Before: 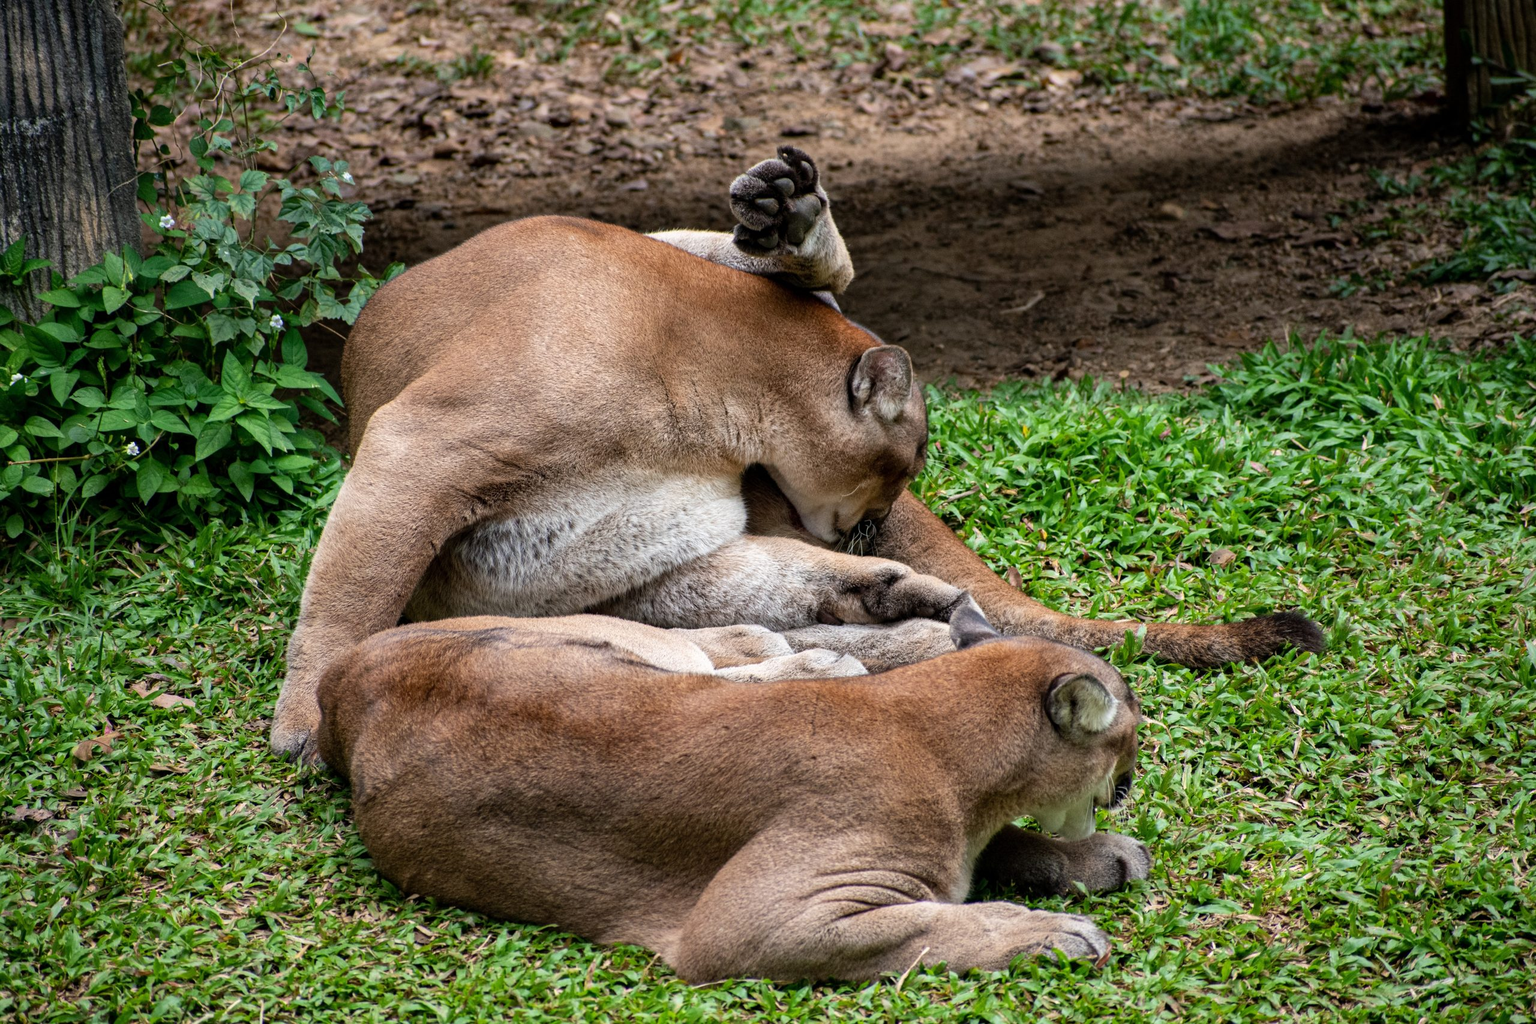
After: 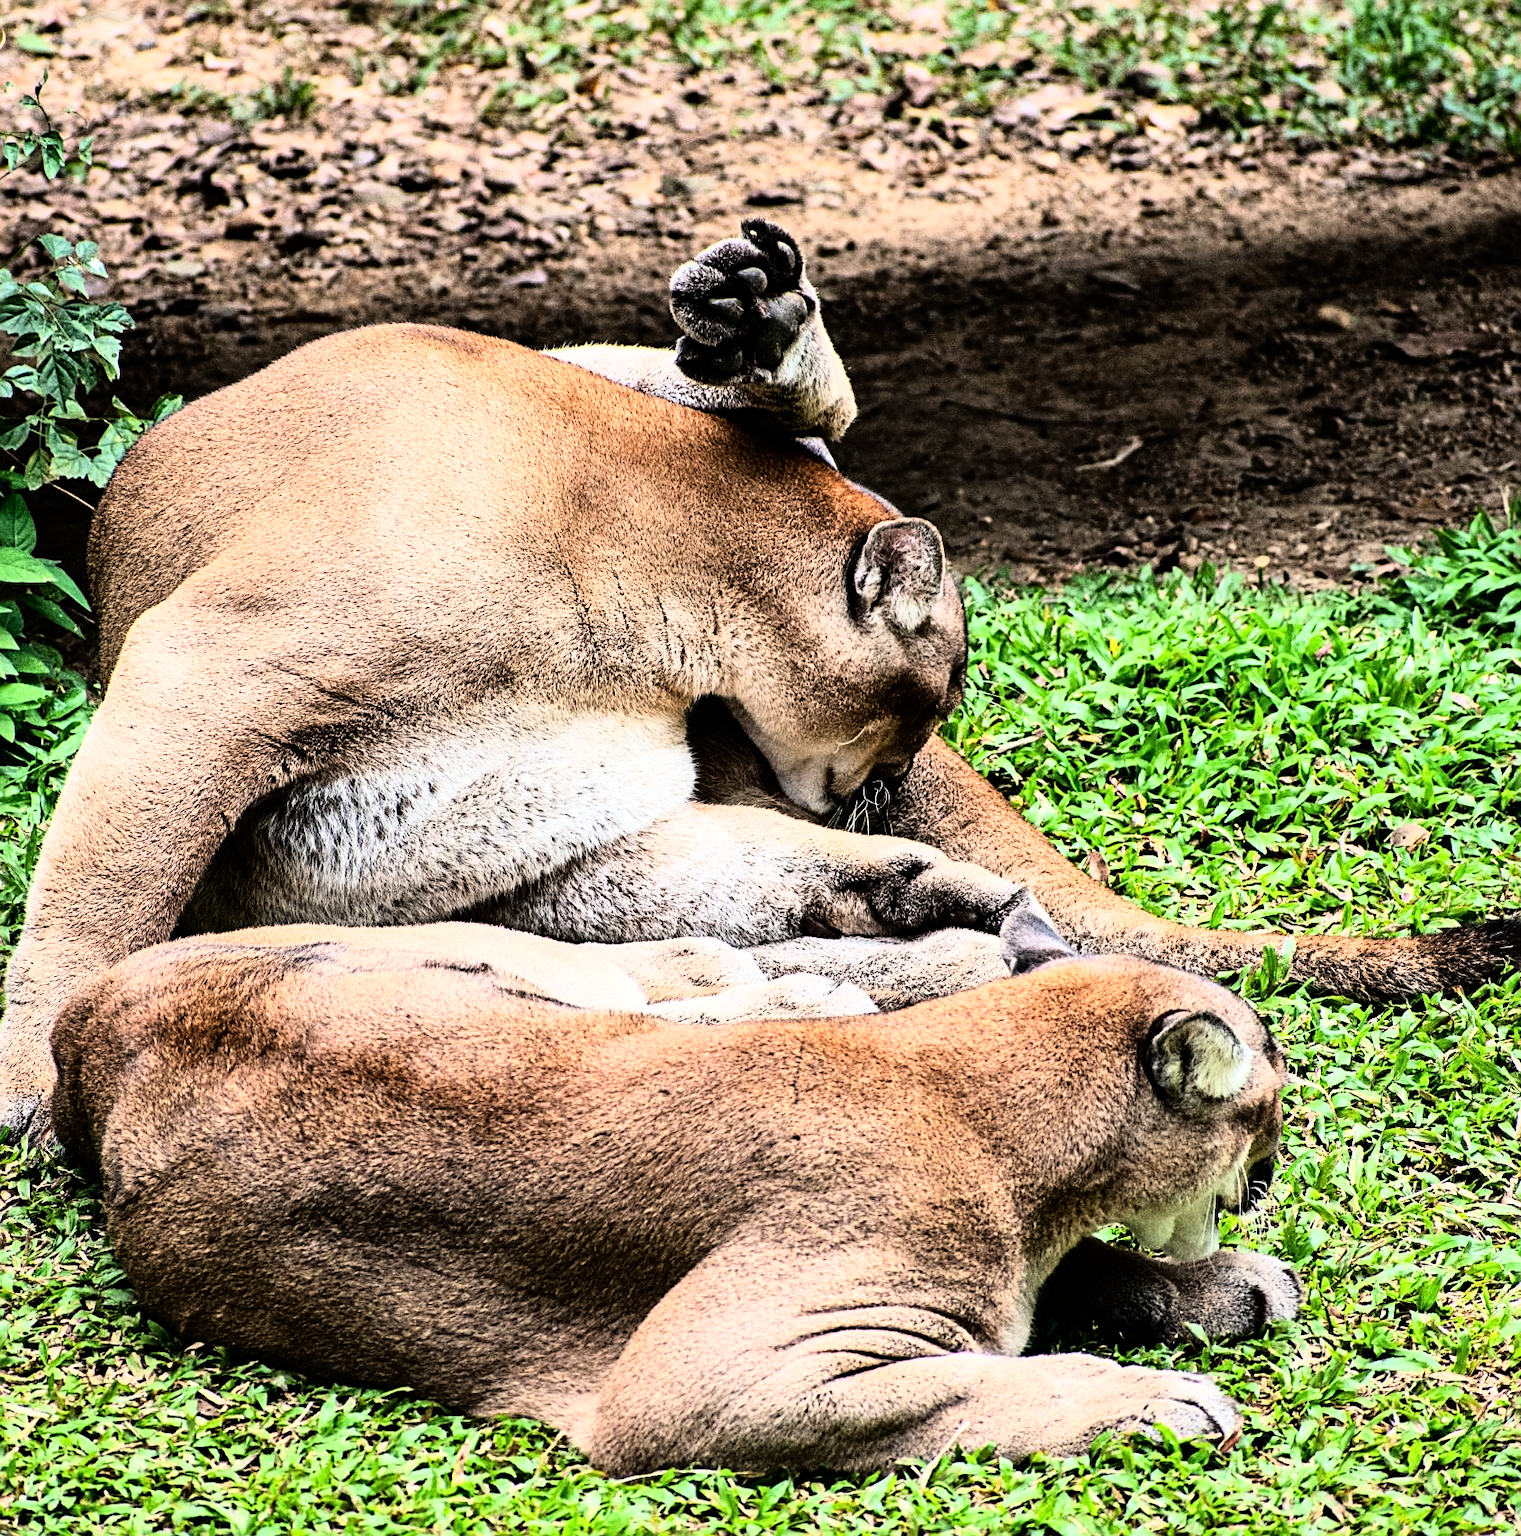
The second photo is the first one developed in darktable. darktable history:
white balance: emerald 1
rgb curve: curves: ch0 [(0, 0) (0.21, 0.15) (0.24, 0.21) (0.5, 0.75) (0.75, 0.96) (0.89, 0.99) (1, 1)]; ch1 [(0, 0.02) (0.21, 0.13) (0.25, 0.2) (0.5, 0.67) (0.75, 0.9) (0.89, 0.97) (1, 1)]; ch2 [(0, 0.02) (0.21, 0.13) (0.25, 0.2) (0.5, 0.67) (0.75, 0.9) (0.89, 0.97) (1, 1)], compensate middle gray true
crop and rotate: left 18.442%, right 15.508%
sharpen: radius 2.676, amount 0.669
